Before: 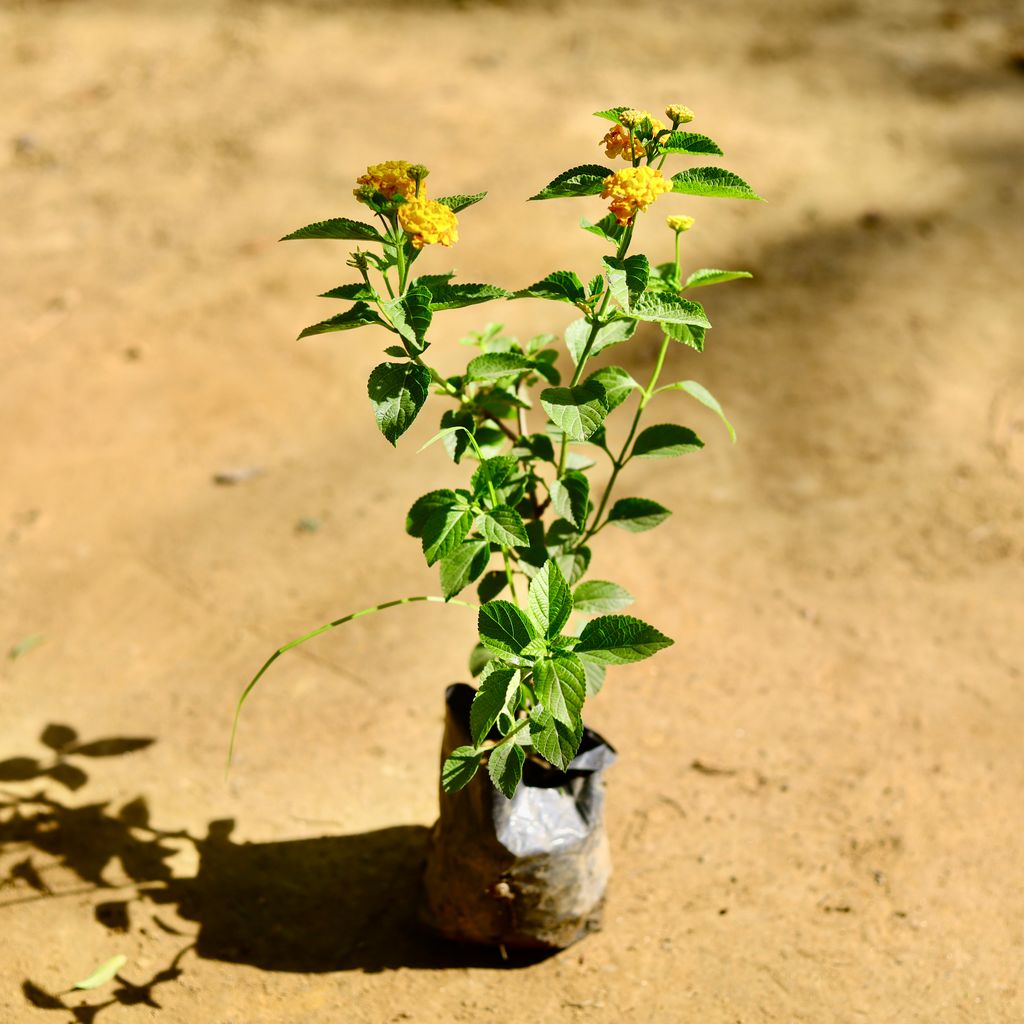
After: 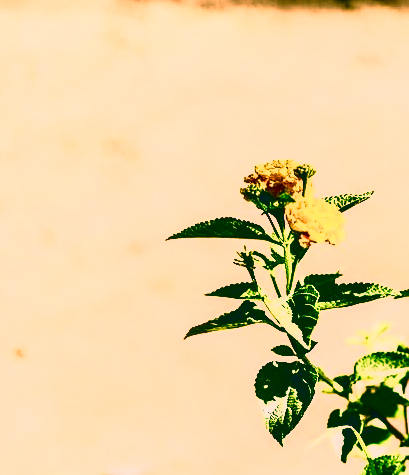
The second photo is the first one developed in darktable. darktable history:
crop and rotate: left 11.079%, top 0.098%, right 48.885%, bottom 53.461%
tone curve: curves: ch0 [(0, 0) (0.003, 0.006) (0.011, 0.008) (0.025, 0.011) (0.044, 0.015) (0.069, 0.019) (0.1, 0.023) (0.136, 0.03) (0.177, 0.042) (0.224, 0.065) (0.277, 0.103) (0.335, 0.177) (0.399, 0.294) (0.468, 0.463) (0.543, 0.639) (0.623, 0.805) (0.709, 0.909) (0.801, 0.967) (0.898, 0.989) (1, 1)], color space Lab, independent channels, preserve colors none
sharpen: on, module defaults
local contrast: on, module defaults
shadows and highlights: shadows -61.35, white point adjustment -5.3, highlights 60
color correction: highlights a* 17, highlights b* 0.202, shadows a* -15.07, shadows b* -14.33, saturation 1.51
